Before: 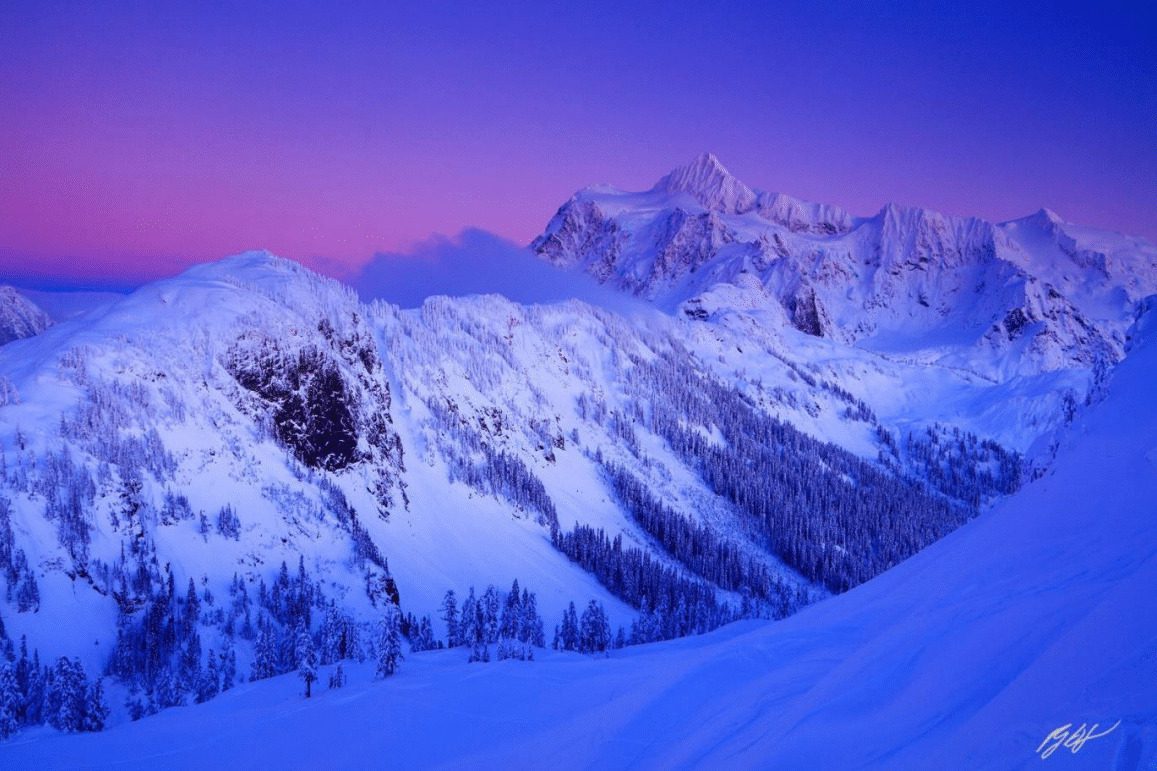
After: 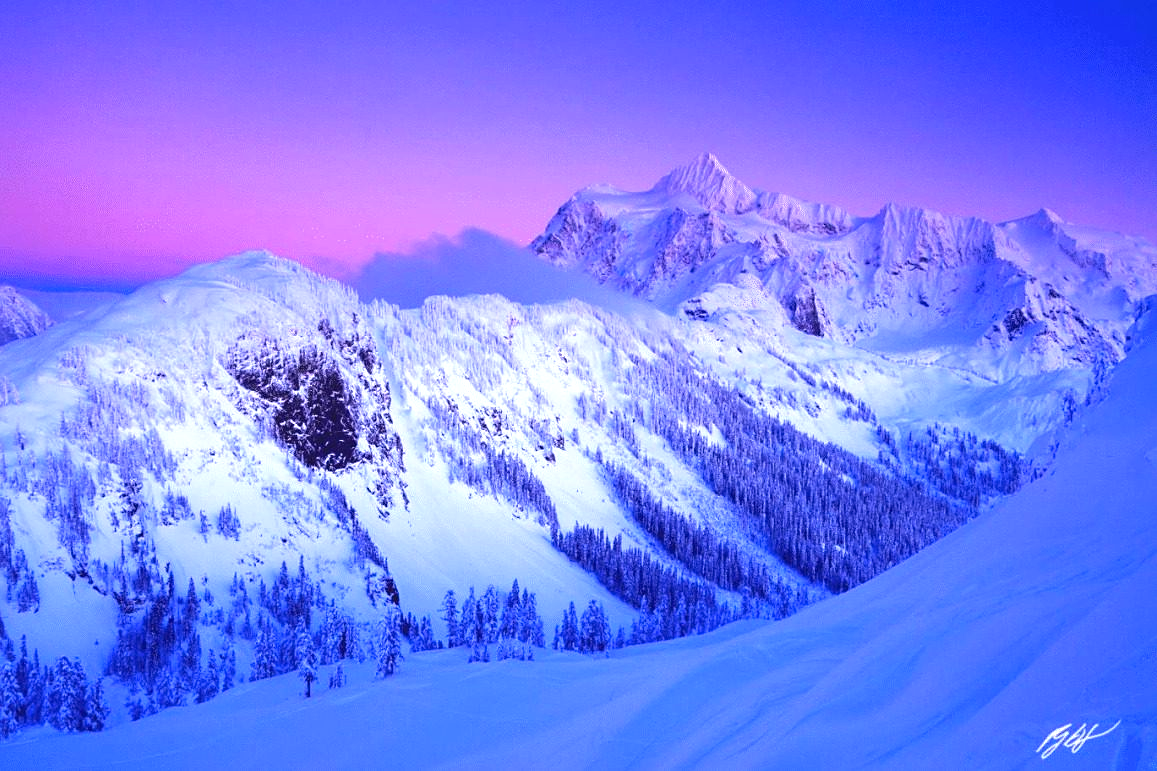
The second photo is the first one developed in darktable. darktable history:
exposure: black level correction 0, exposure 1 EV, compensate exposure bias true, compensate highlight preservation false
sharpen: amount 0.2
